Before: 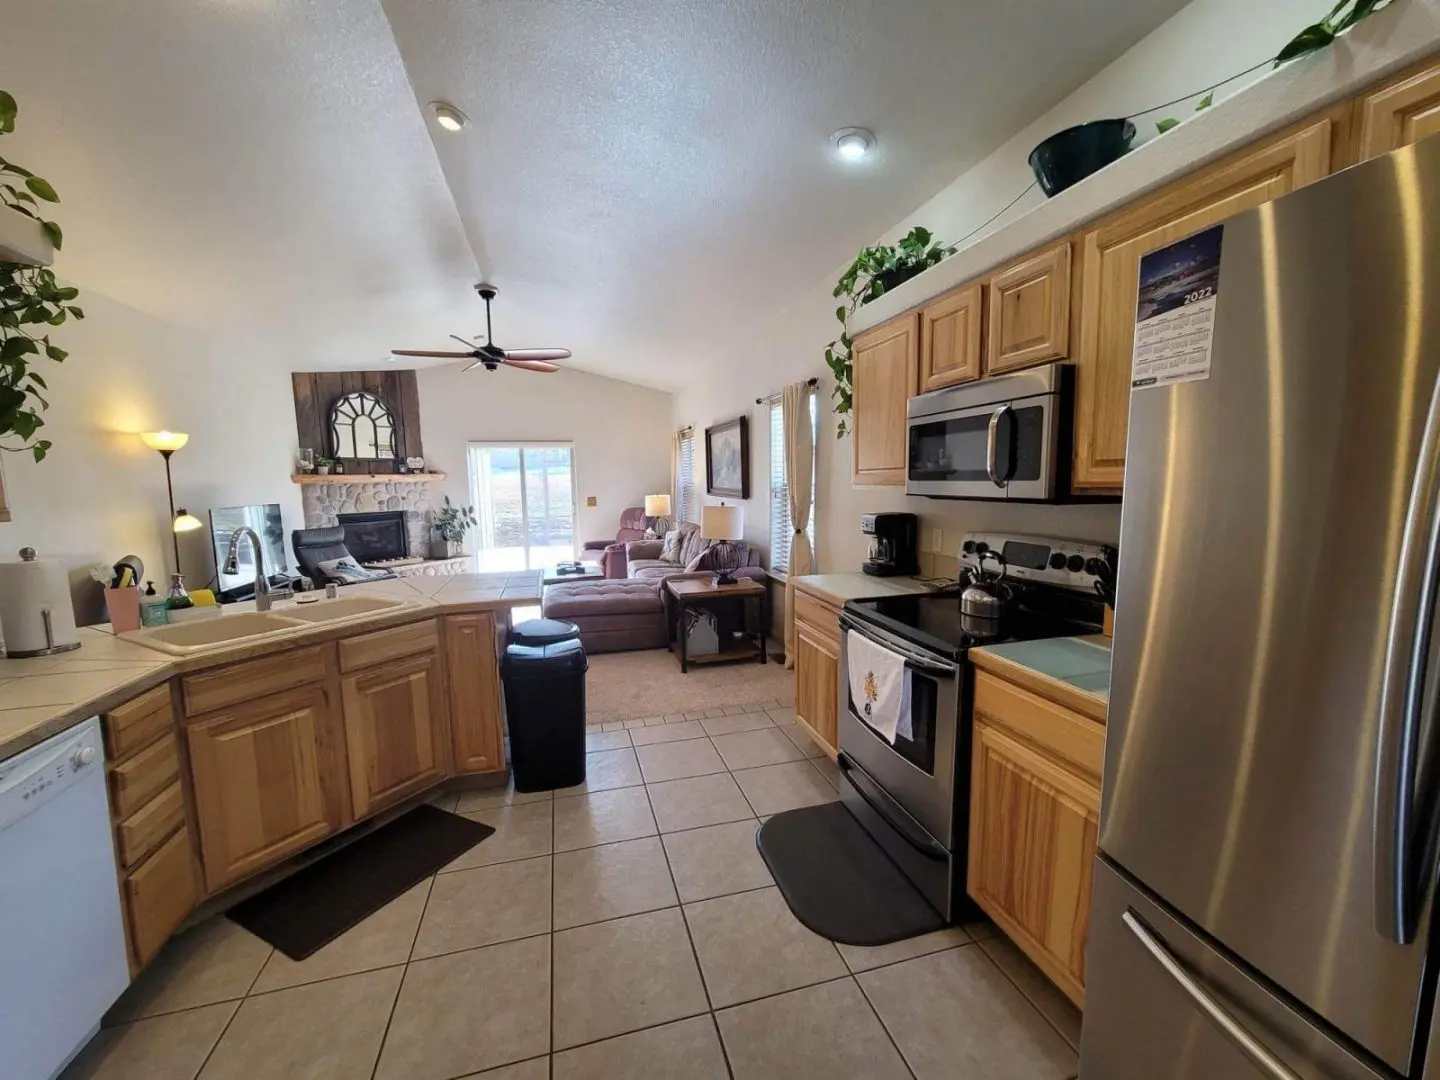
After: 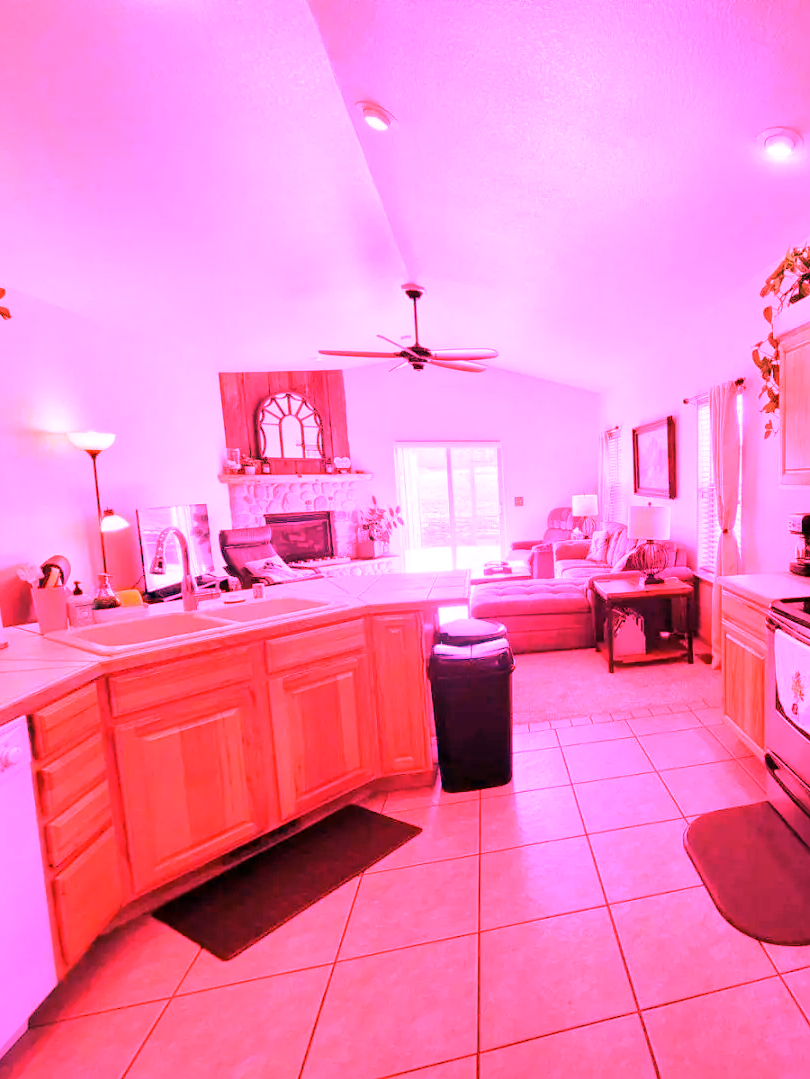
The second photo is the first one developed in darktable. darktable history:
white balance: red 4.26, blue 1.802
crop: left 5.114%, right 38.589%
